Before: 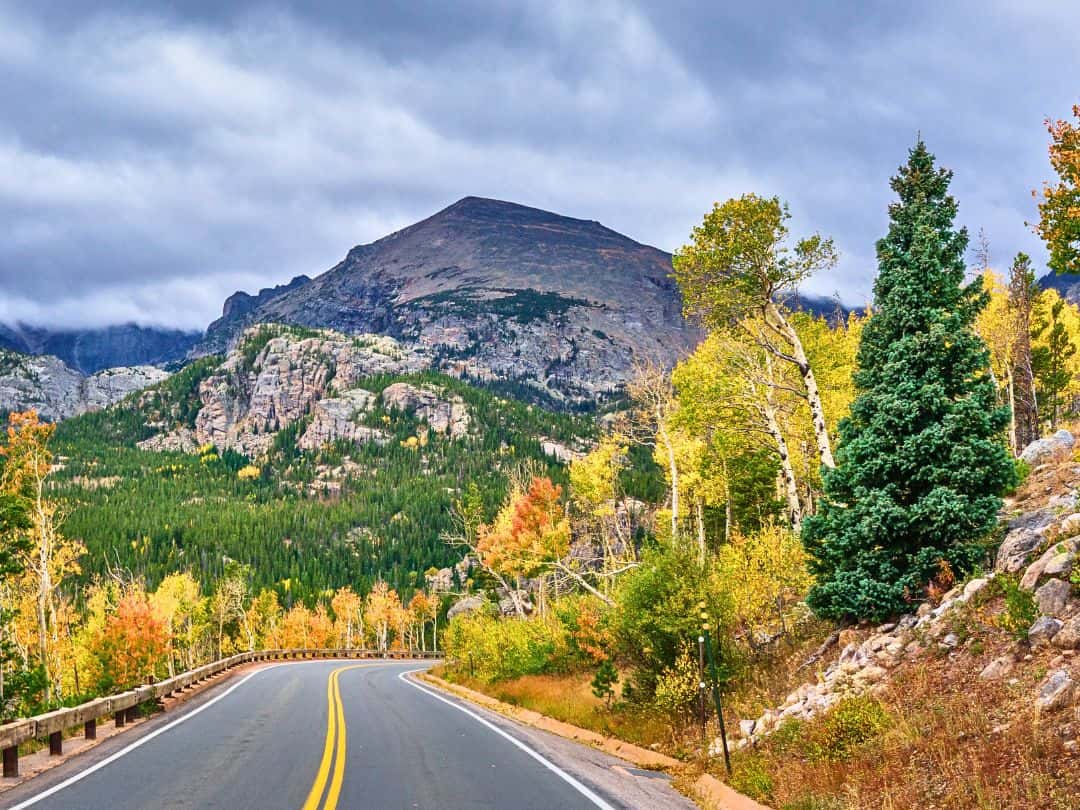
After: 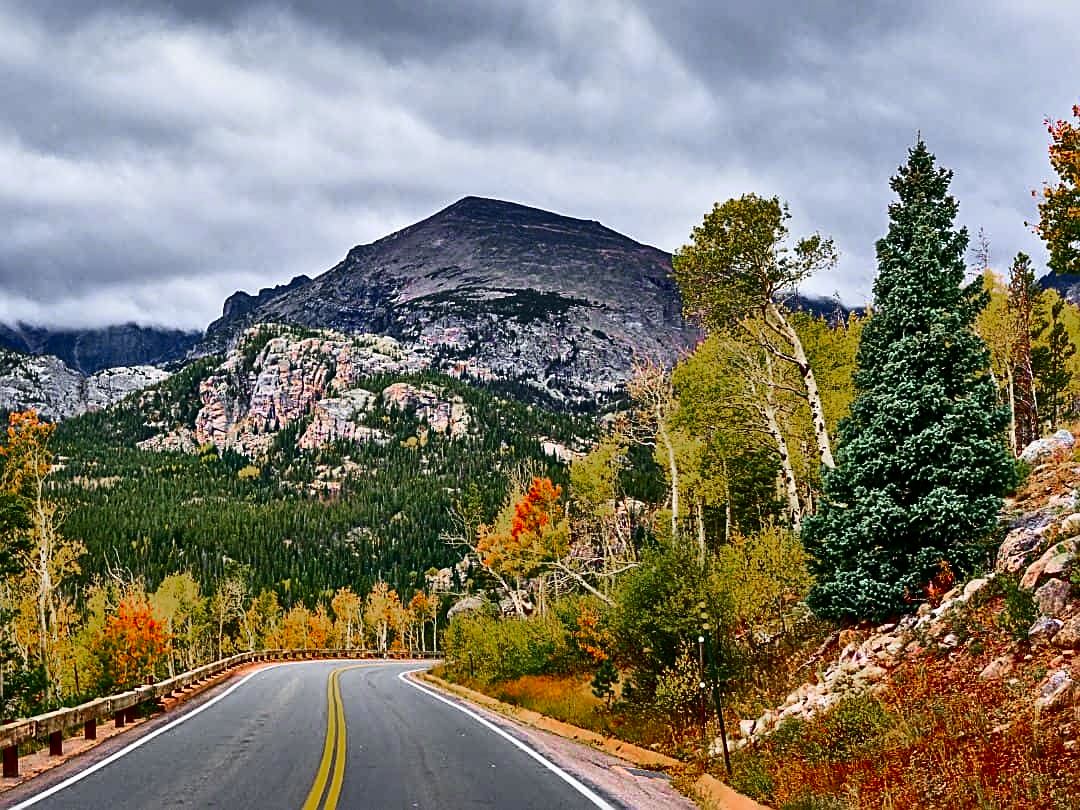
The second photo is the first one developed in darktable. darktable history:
sharpen: amount 0.576
color zones: curves: ch0 [(0, 0.48) (0.209, 0.398) (0.305, 0.332) (0.429, 0.493) (0.571, 0.5) (0.714, 0.5) (0.857, 0.5) (1, 0.48)]; ch1 [(0, 0.736) (0.143, 0.625) (0.225, 0.371) (0.429, 0.256) (0.571, 0.241) (0.714, 0.213) (0.857, 0.48) (1, 0.736)]; ch2 [(0, 0.448) (0.143, 0.498) (0.286, 0.5) (0.429, 0.5) (0.571, 0.5) (0.714, 0.5) (0.857, 0.5) (1, 0.448)]
contrast brightness saturation: contrast 0.221, brightness -0.187, saturation 0.242
